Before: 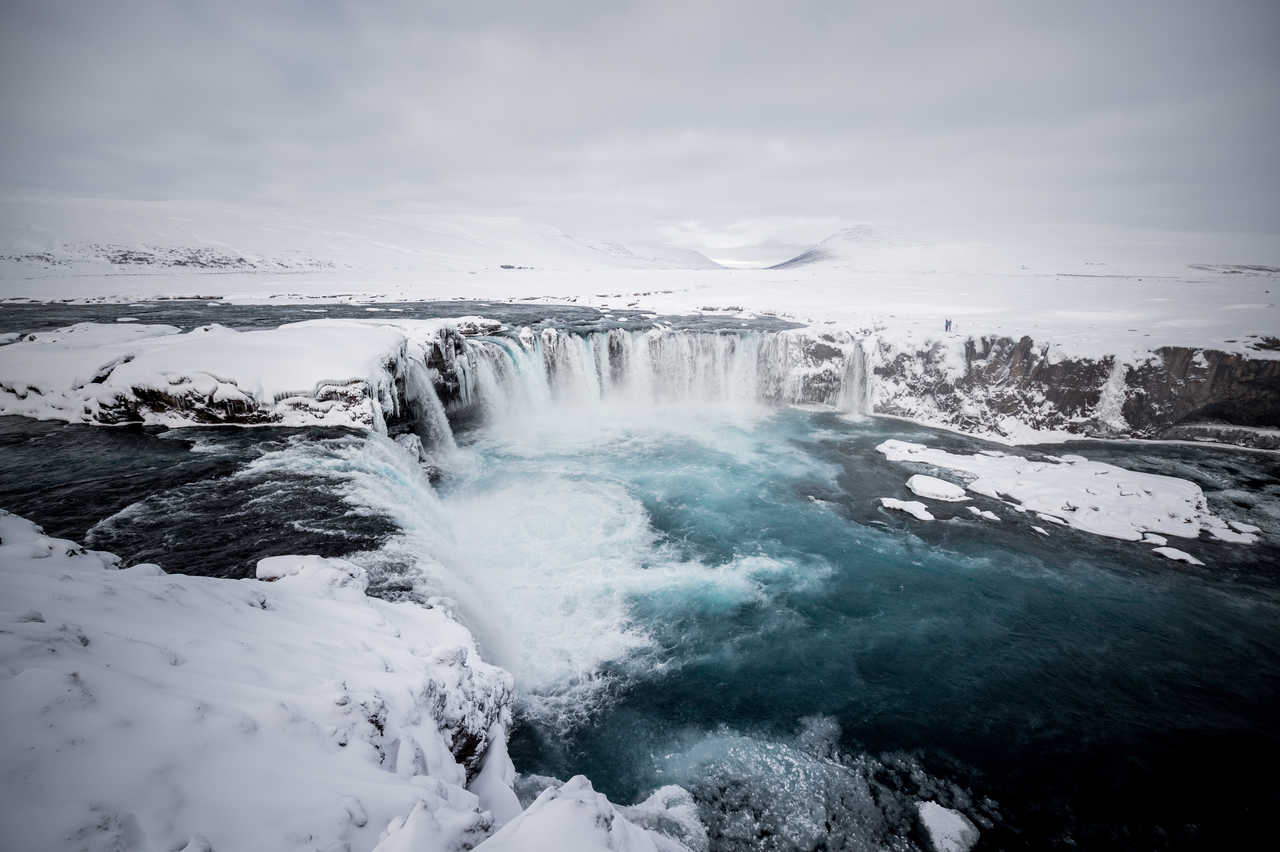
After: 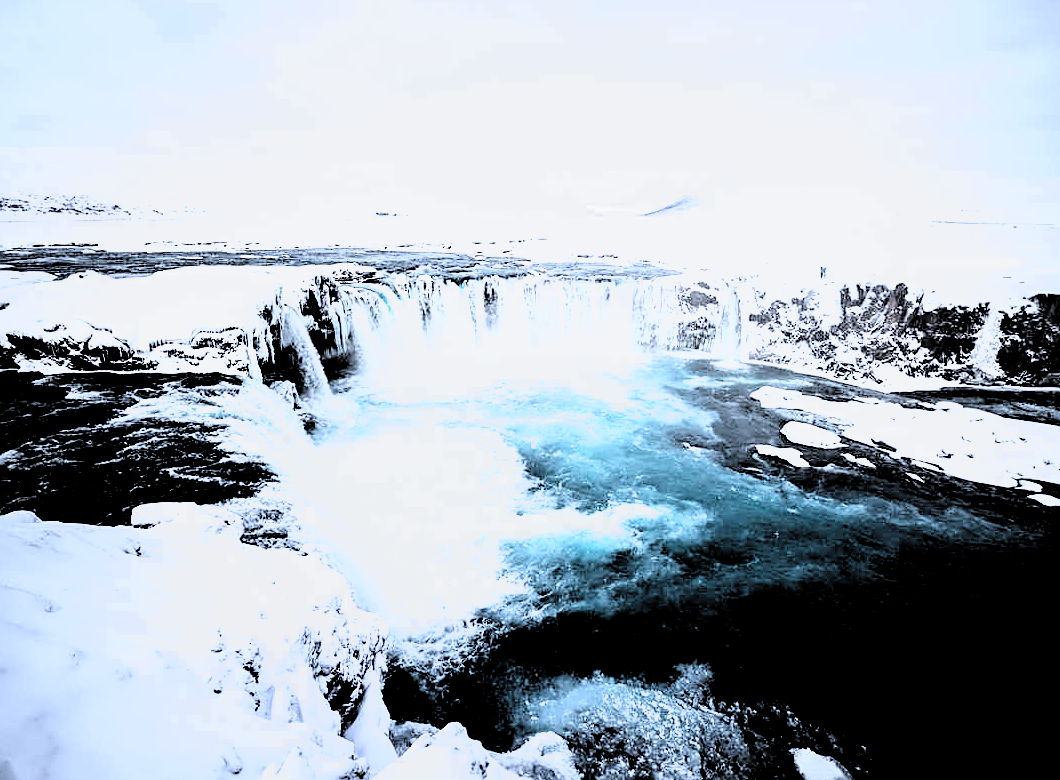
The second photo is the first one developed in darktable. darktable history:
crop: left 9.807%, top 6.259%, right 7.334%, bottom 2.177%
tone equalizer: -8 EV -0.75 EV, -7 EV -0.7 EV, -6 EV -0.6 EV, -5 EV -0.4 EV, -3 EV 0.4 EV, -2 EV 0.6 EV, -1 EV 0.7 EV, +0 EV 0.75 EV, edges refinement/feathering 500, mask exposure compensation -1.57 EV, preserve details no
color calibration: x 0.37, y 0.382, temperature 4313.32 K
filmic rgb: middle gray luminance 13.55%, black relative exposure -1.97 EV, white relative exposure 3.1 EV, threshold 6 EV, target black luminance 0%, hardness 1.79, latitude 59.23%, contrast 1.728, highlights saturation mix 5%, shadows ↔ highlights balance -37.52%, add noise in highlights 0, color science v3 (2019), use custom middle-gray values true, iterations of high-quality reconstruction 0, contrast in highlights soft, enable highlight reconstruction true
sharpen: on, module defaults
